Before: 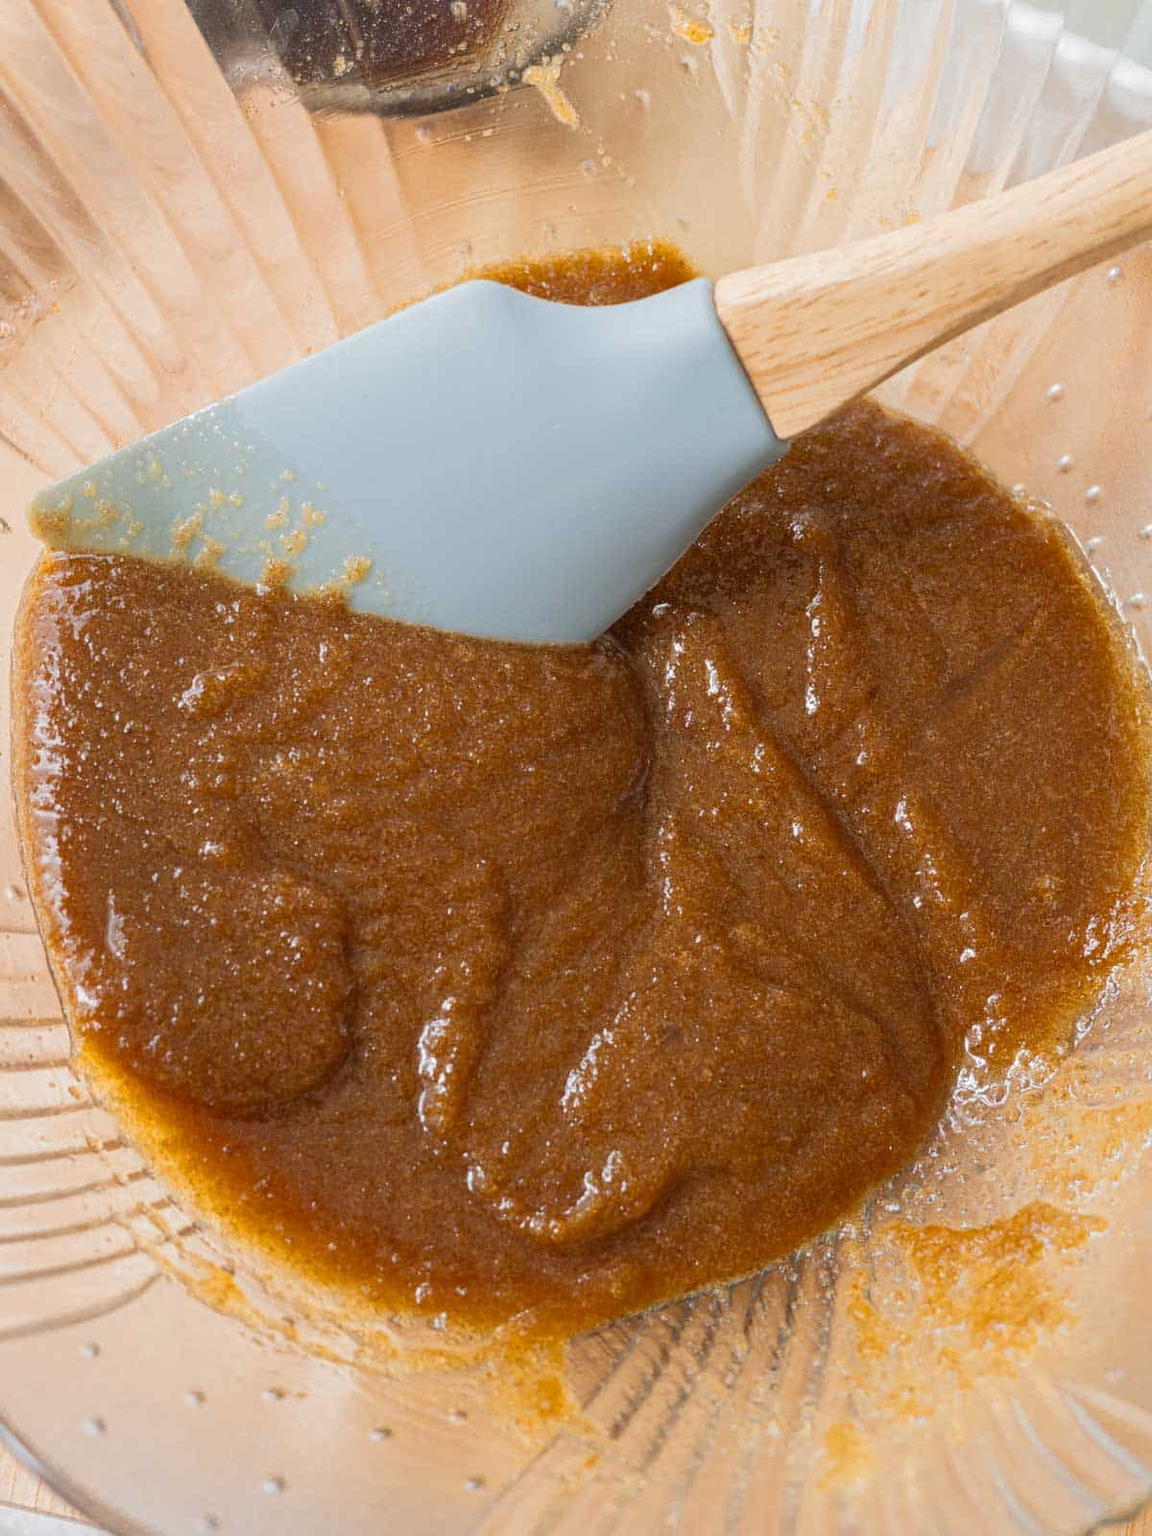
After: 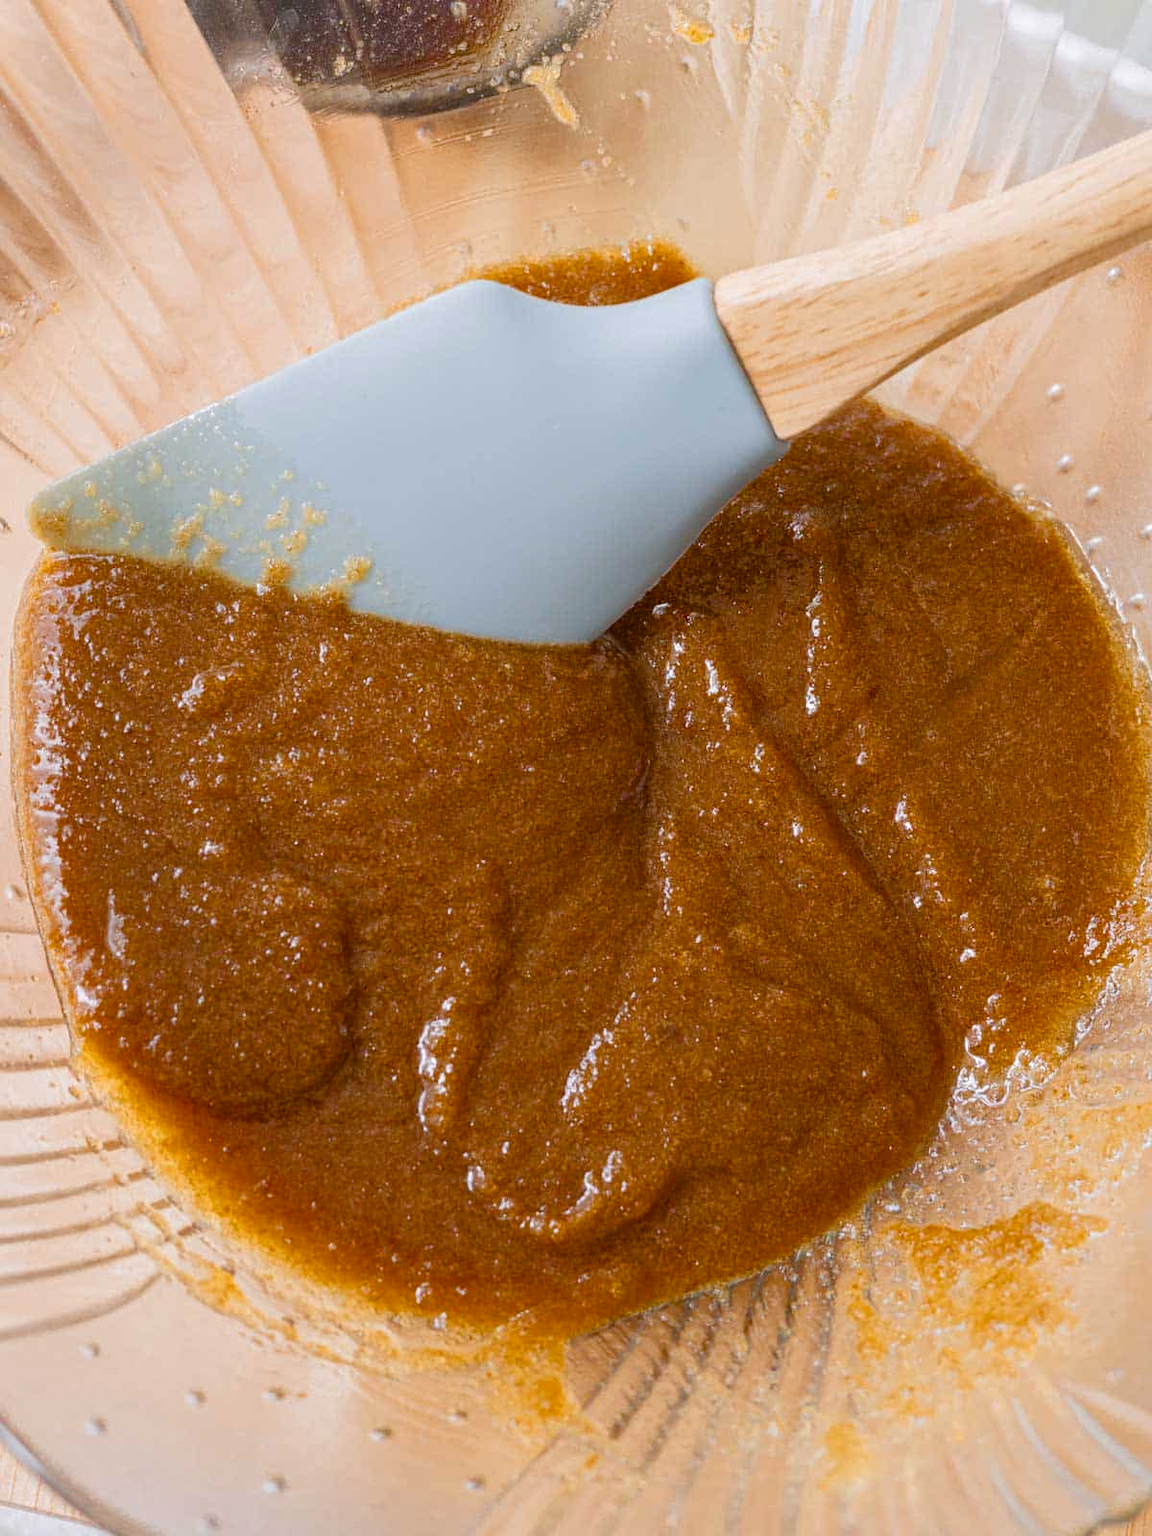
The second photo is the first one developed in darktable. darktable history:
white balance: red 1.004, blue 1.024
color balance rgb: perceptual saturation grading › global saturation 20%, perceptual saturation grading › highlights -25%, perceptual saturation grading › shadows 25%
